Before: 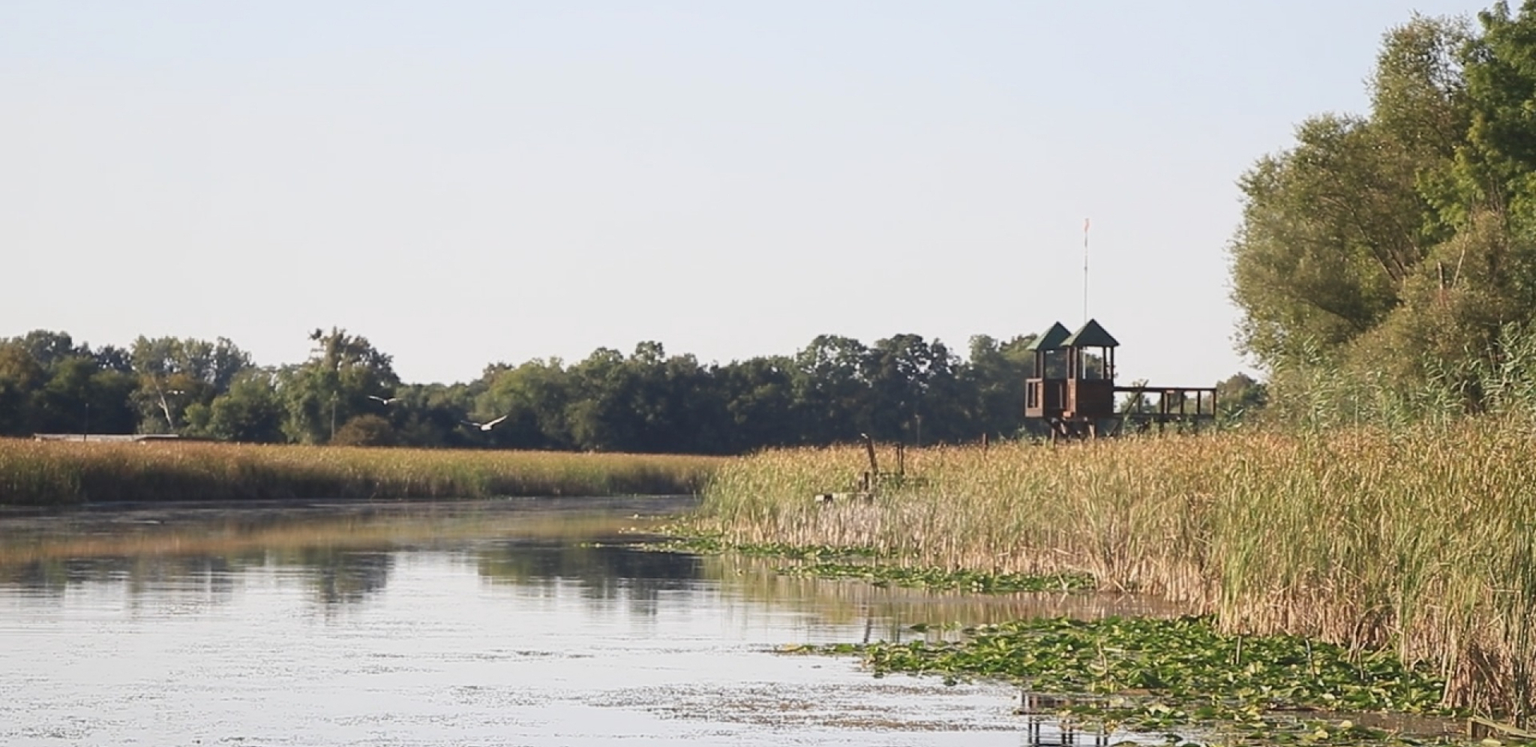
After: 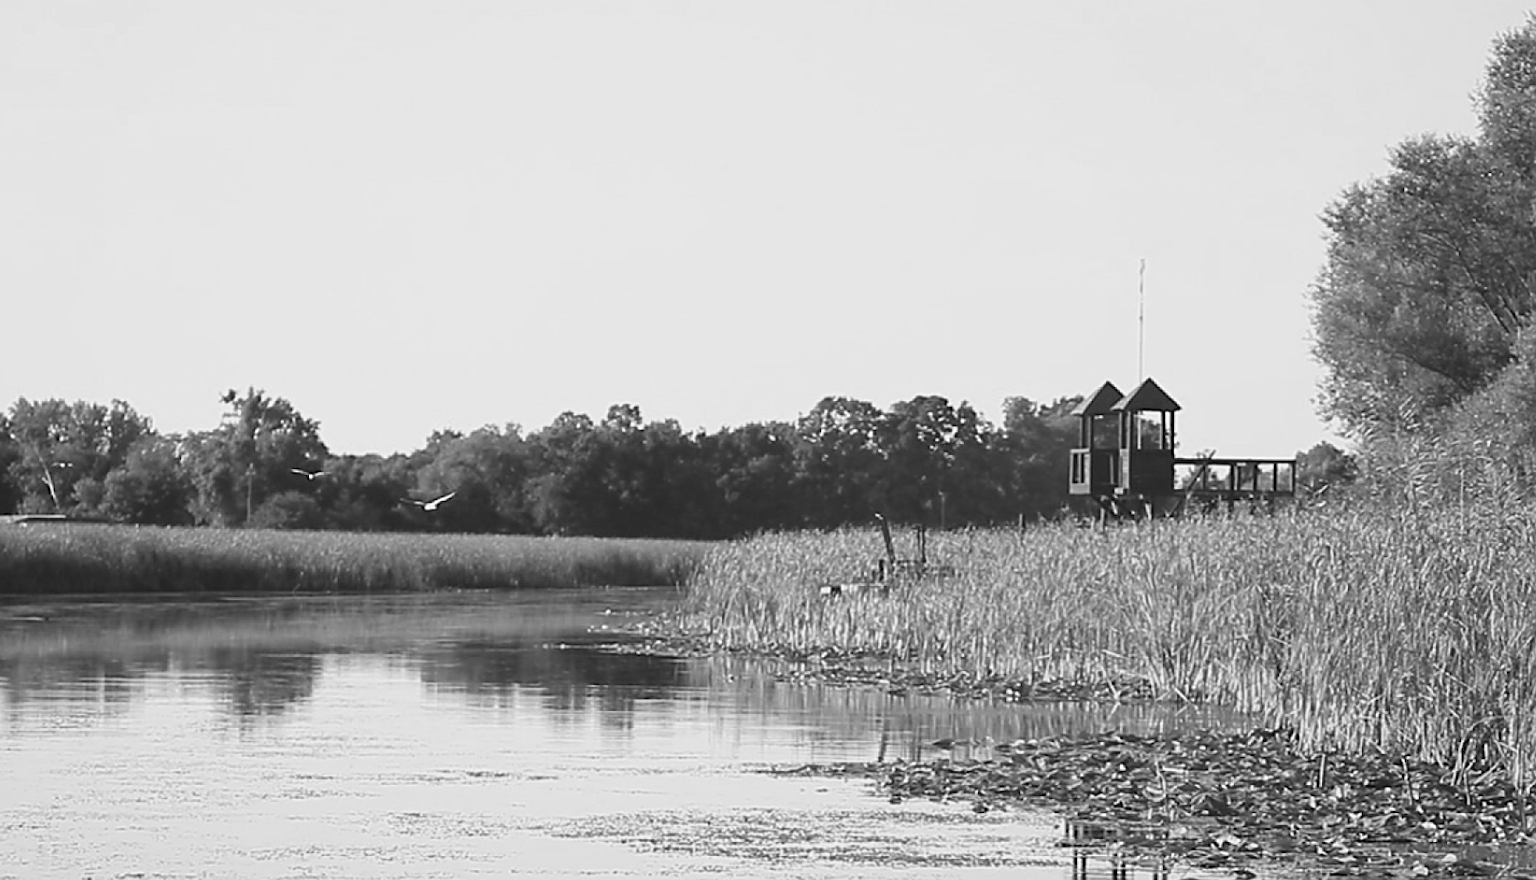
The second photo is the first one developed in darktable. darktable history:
sharpen: on, module defaults
crop: left 8.026%, right 7.374%
color balance rgb: perceptual saturation grading › global saturation 25%, global vibrance 20%
monochrome: on, module defaults
